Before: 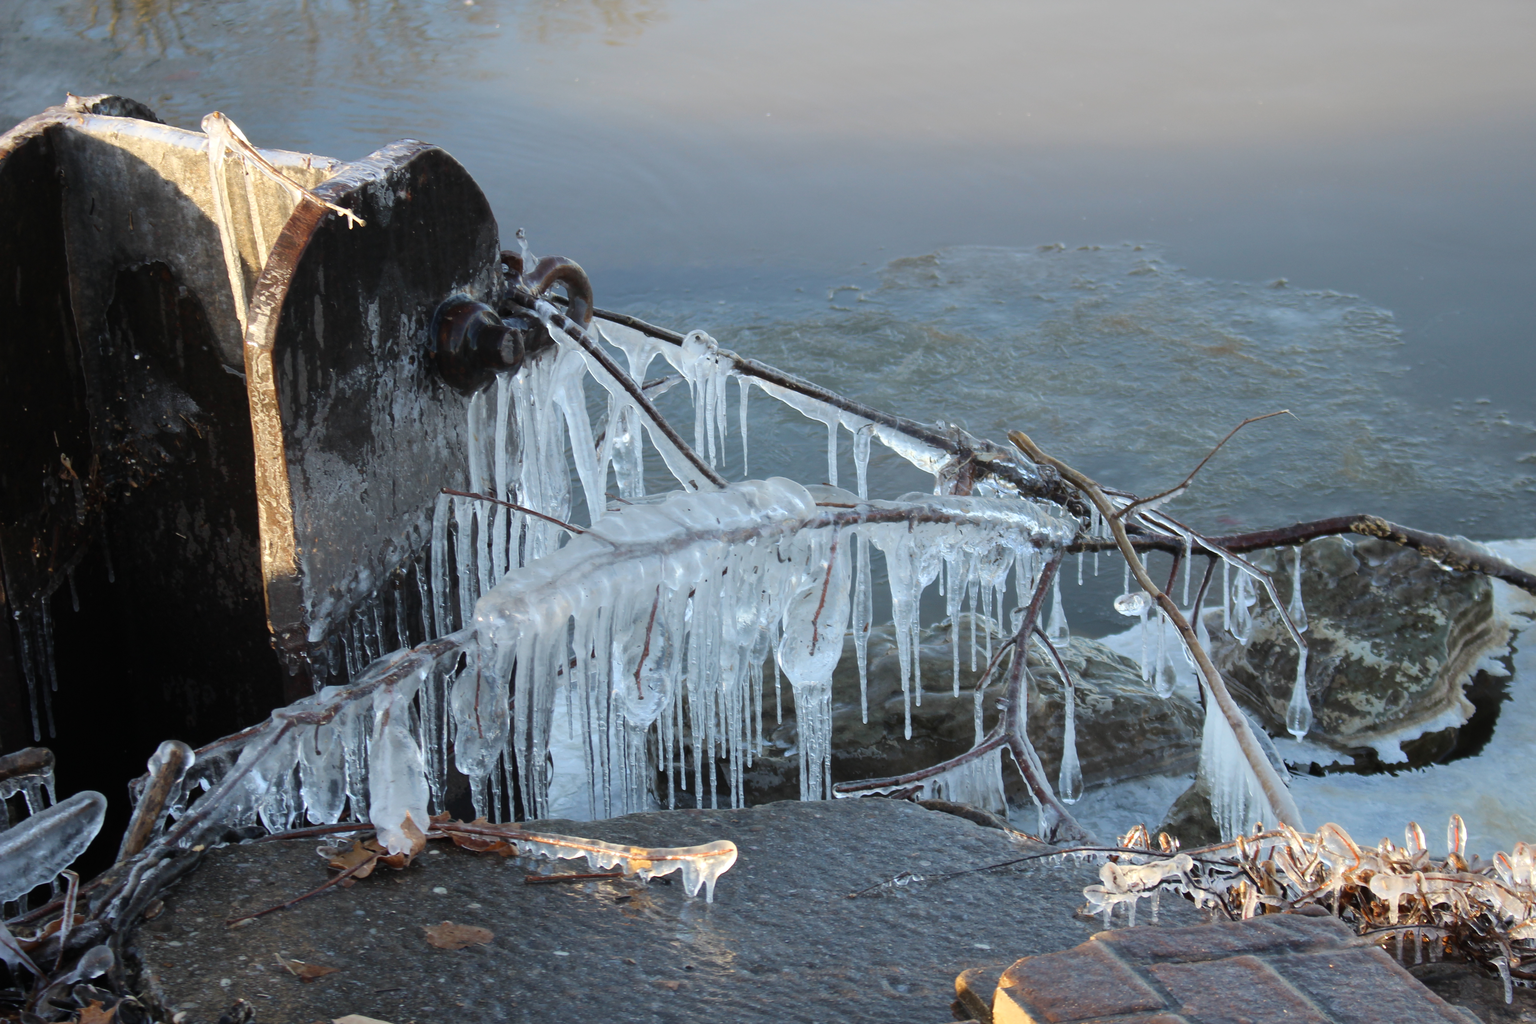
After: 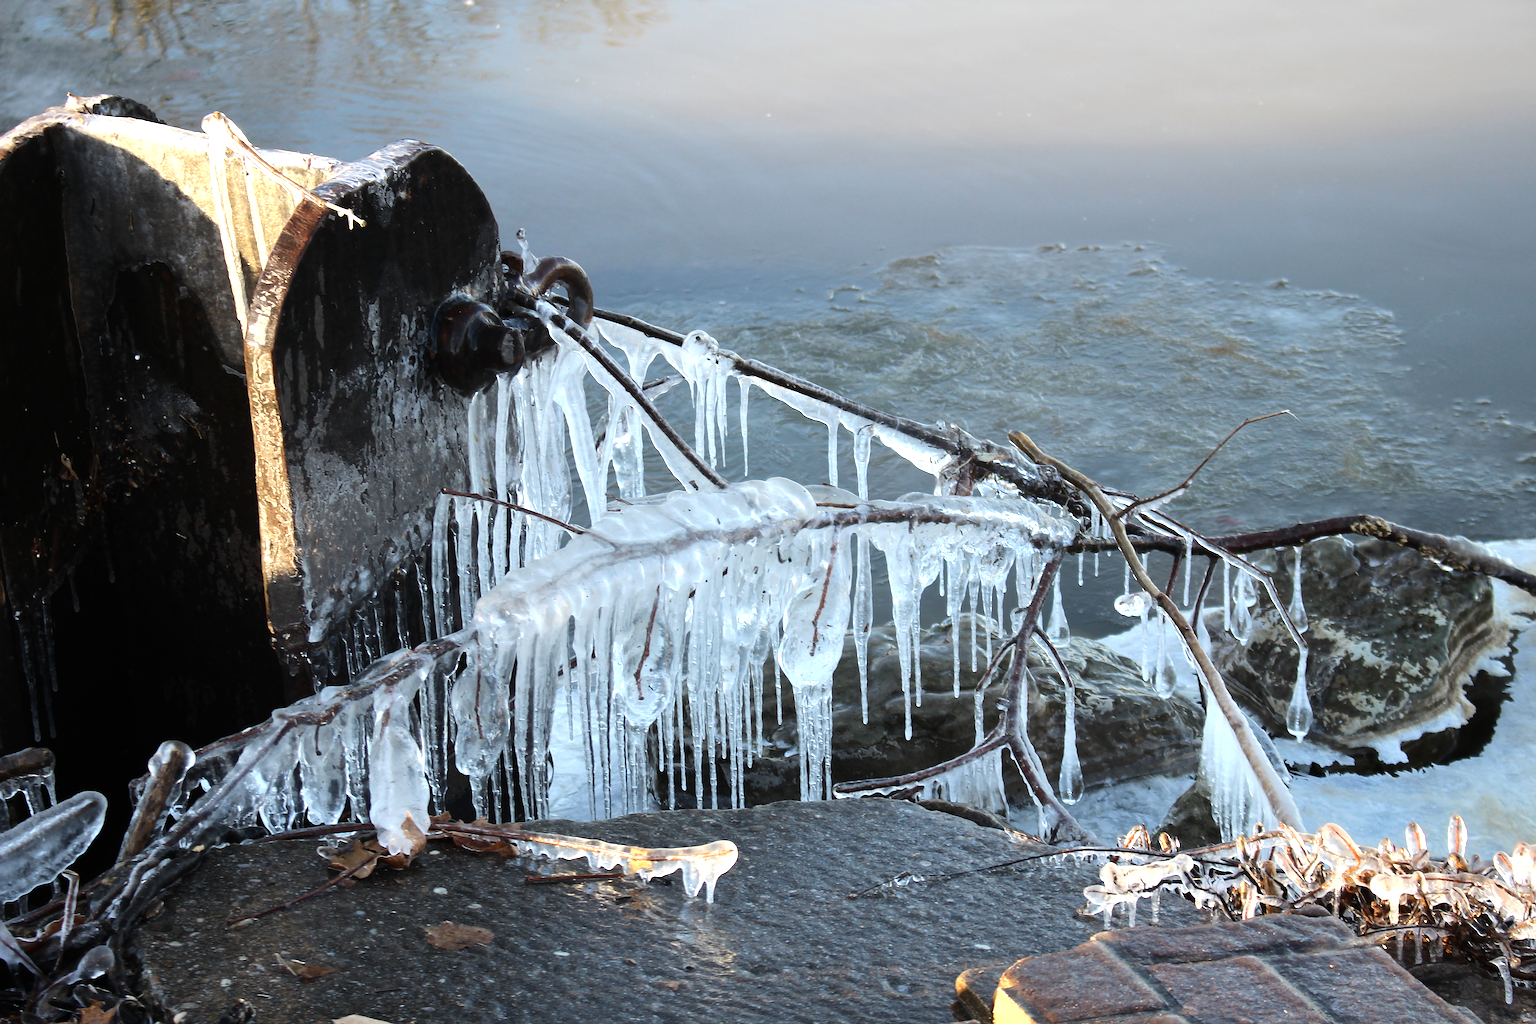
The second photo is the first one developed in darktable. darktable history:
sharpen: on, module defaults
tone equalizer: -8 EV -0.75 EV, -7 EV -0.7 EV, -6 EV -0.6 EV, -5 EV -0.4 EV, -3 EV 0.4 EV, -2 EV 0.6 EV, -1 EV 0.7 EV, +0 EV 0.75 EV, edges refinement/feathering 500, mask exposure compensation -1.57 EV, preserve details no
